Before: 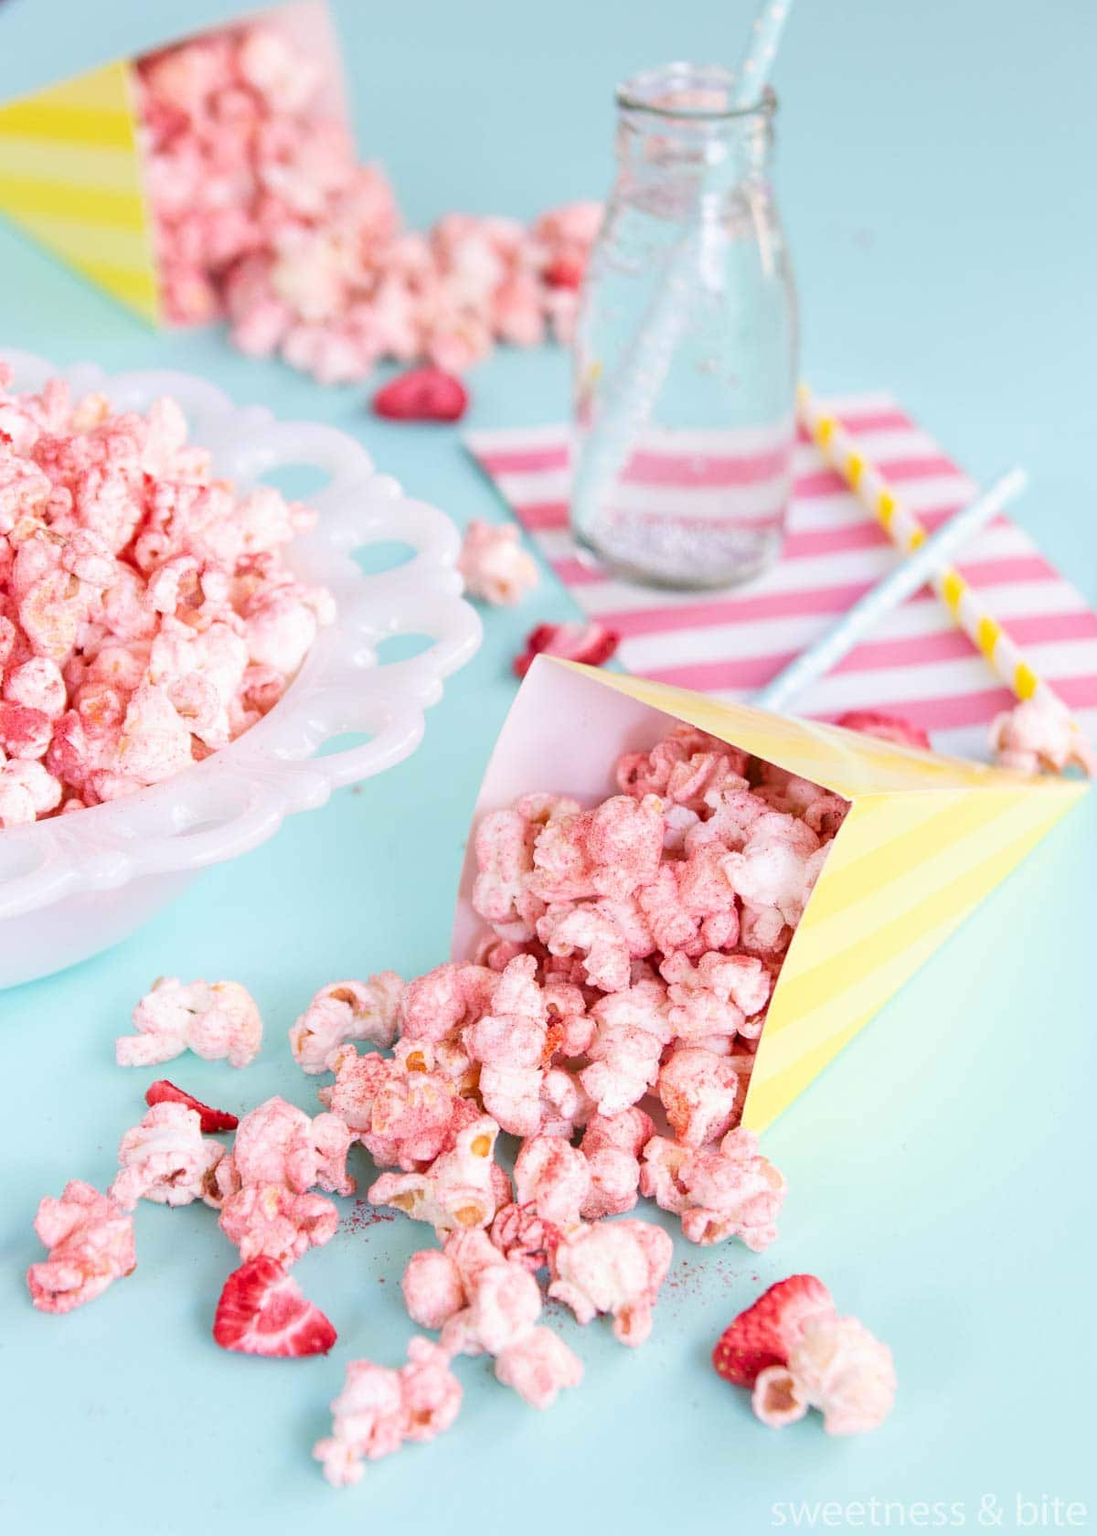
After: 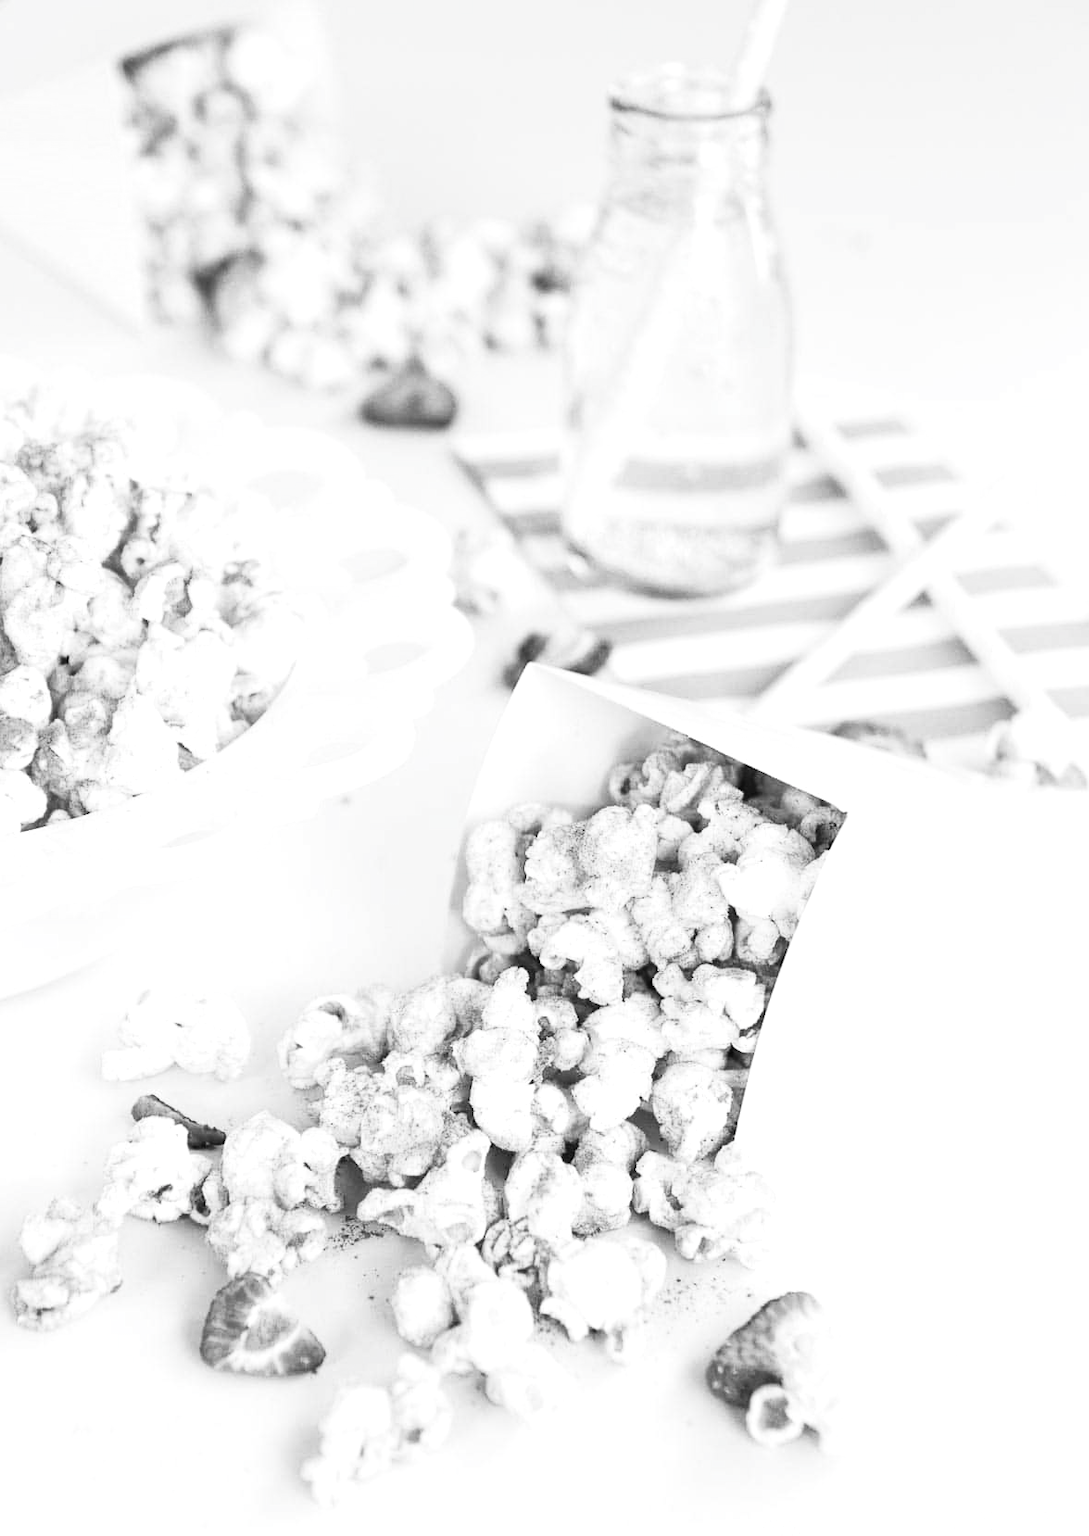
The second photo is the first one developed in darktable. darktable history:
color correction: highlights b* -0.047
crop and rotate: left 1.454%, right 0.532%, bottom 1.288%
tone curve: curves: ch0 [(0, 0) (0.003, 0.008) (0.011, 0.008) (0.025, 0.011) (0.044, 0.017) (0.069, 0.026) (0.1, 0.039) (0.136, 0.054) (0.177, 0.093) (0.224, 0.15) (0.277, 0.21) (0.335, 0.285) (0.399, 0.366) (0.468, 0.462) (0.543, 0.564) (0.623, 0.679) (0.709, 0.79) (0.801, 0.883) (0.898, 0.95) (1, 1)], color space Lab, linked channels, preserve colors none
contrast brightness saturation: saturation -0.999
color balance rgb: linear chroma grading › global chroma 25.613%, perceptual saturation grading › global saturation -10.24%, perceptual saturation grading › highlights -27.237%, perceptual saturation grading › shadows 20.963%, perceptual brilliance grading › highlights 11.321%
